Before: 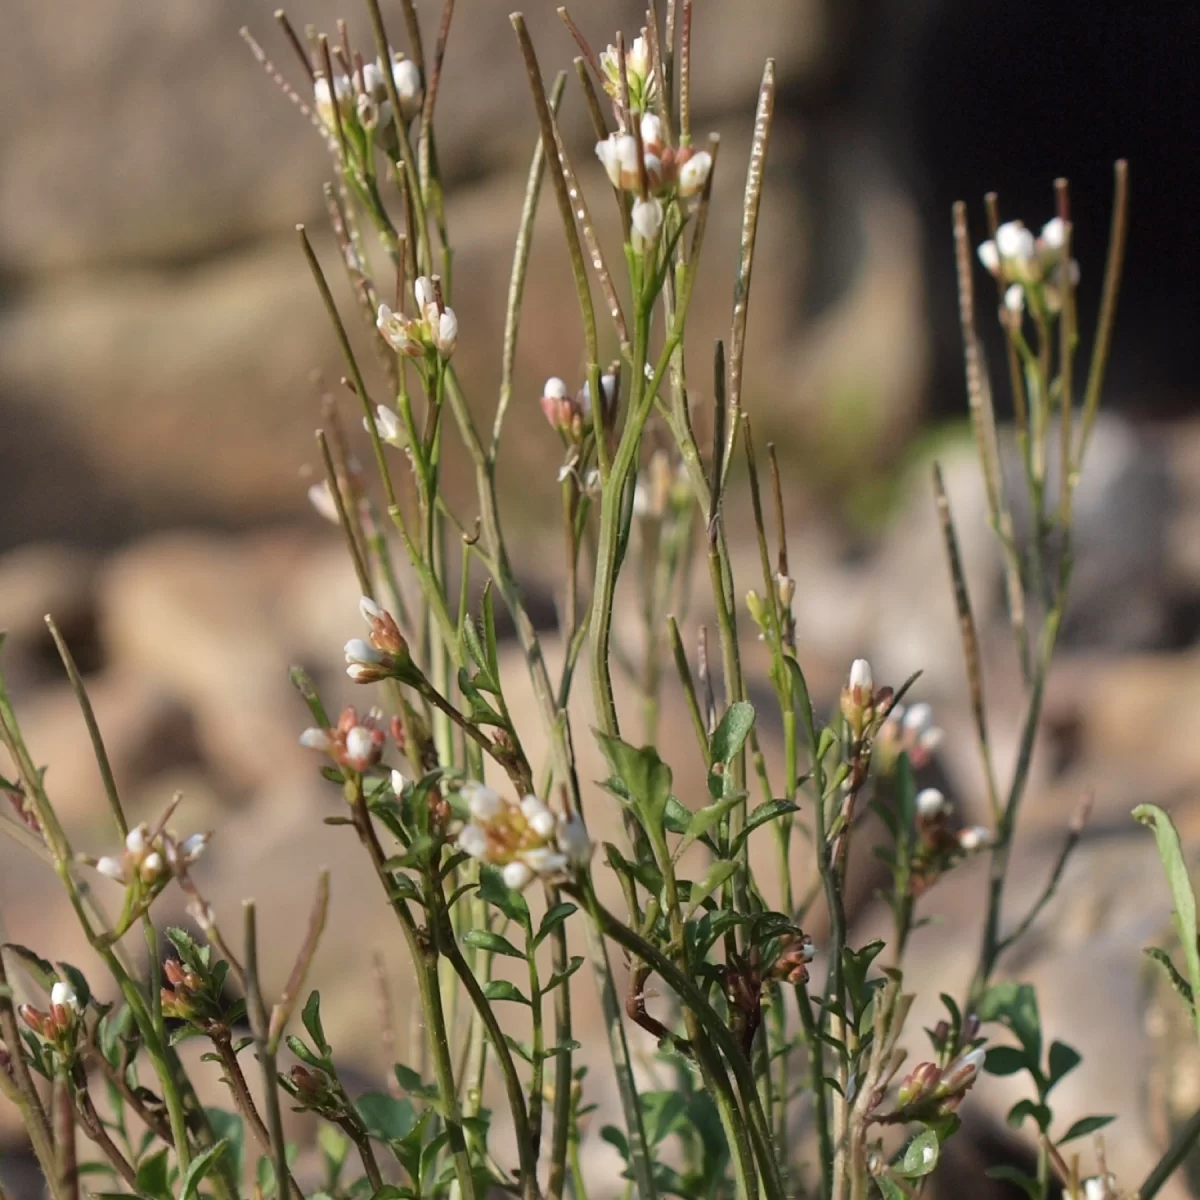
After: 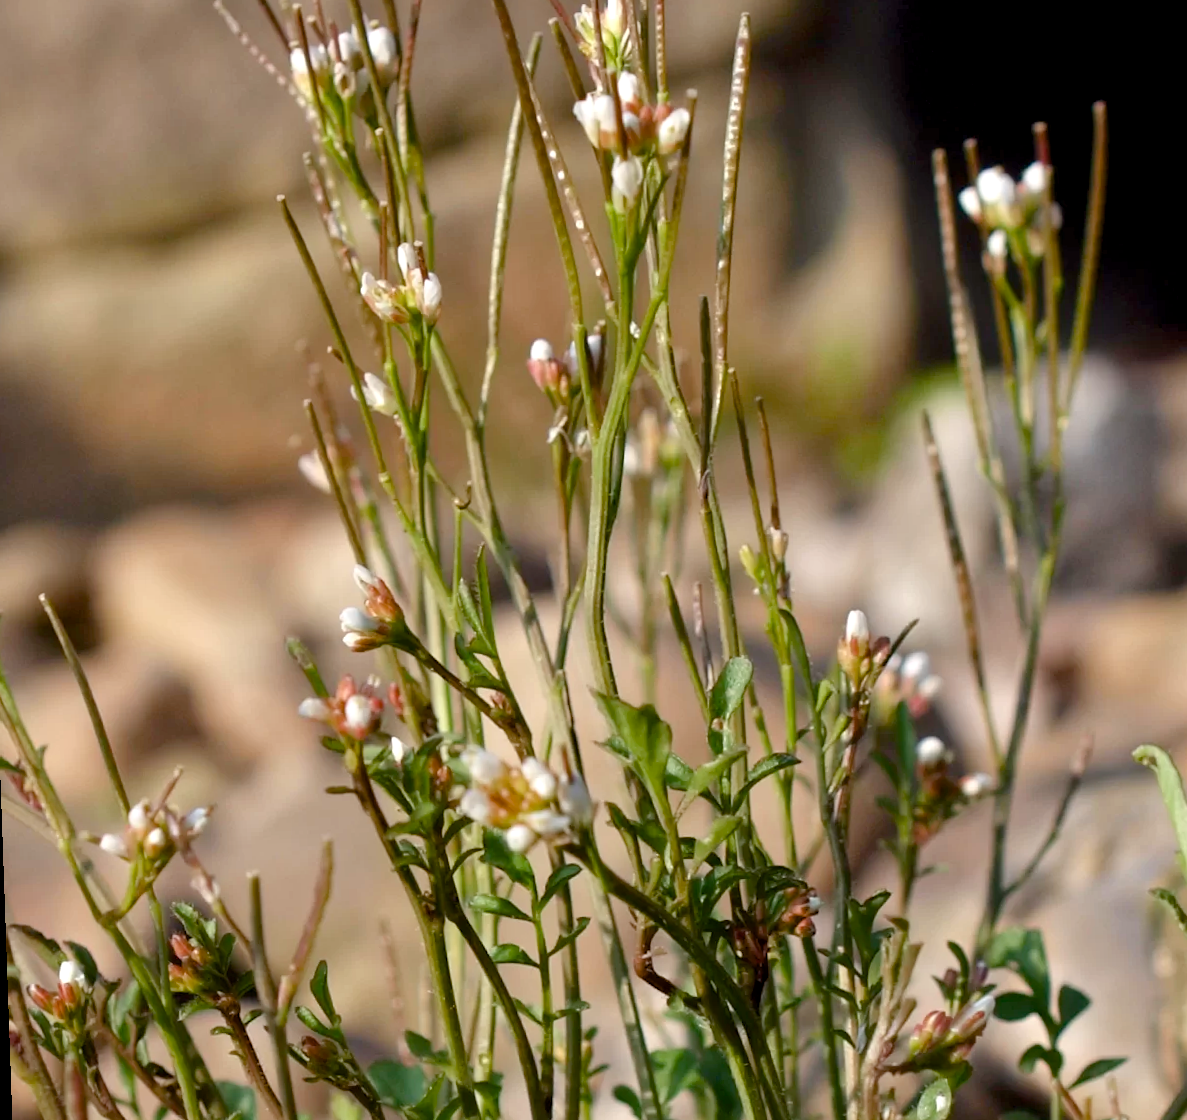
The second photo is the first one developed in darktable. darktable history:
color balance rgb: perceptual saturation grading › global saturation 20%, perceptual saturation grading › highlights -25%, perceptual saturation grading › shadows 50%
exposure: black level correction 0.005, exposure 0.286 EV, compensate highlight preservation false
rotate and perspective: rotation -2°, crop left 0.022, crop right 0.978, crop top 0.049, crop bottom 0.951
